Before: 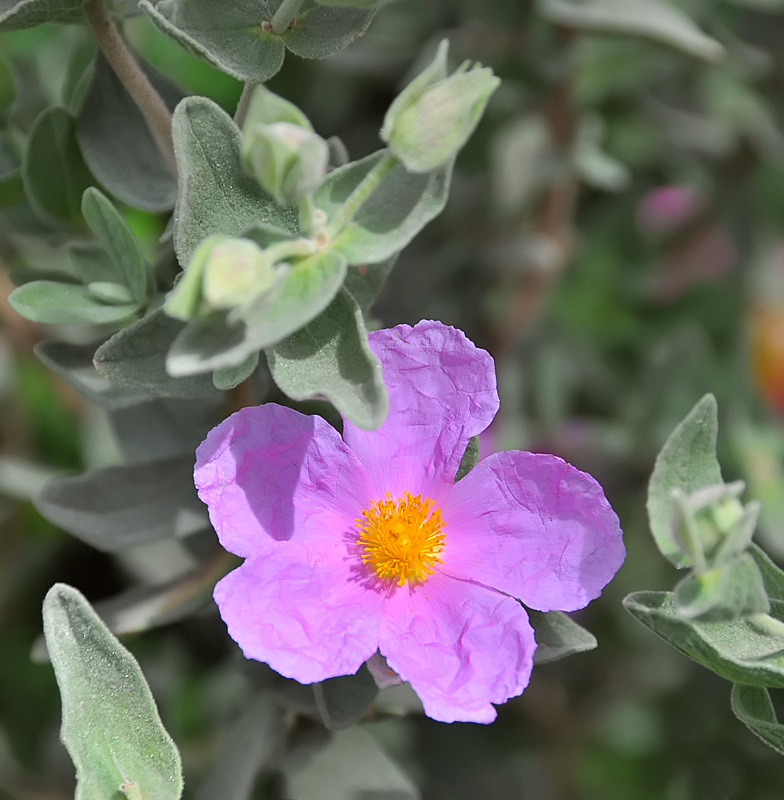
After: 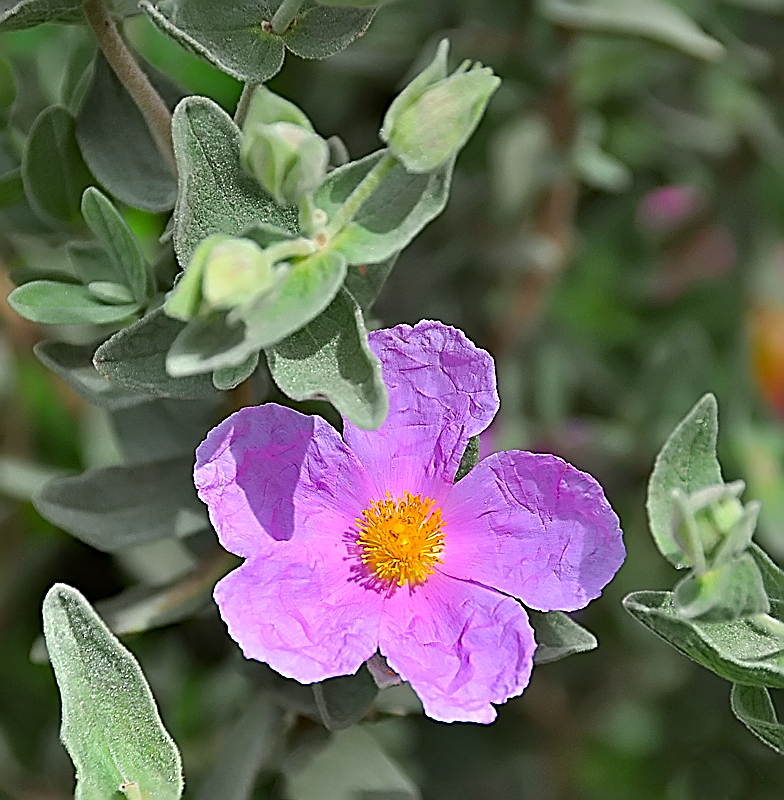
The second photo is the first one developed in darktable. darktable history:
sharpen: amount 1.993
haze removal: compatibility mode true, adaptive false
color correction: highlights b* -0.042, saturation 1.08
